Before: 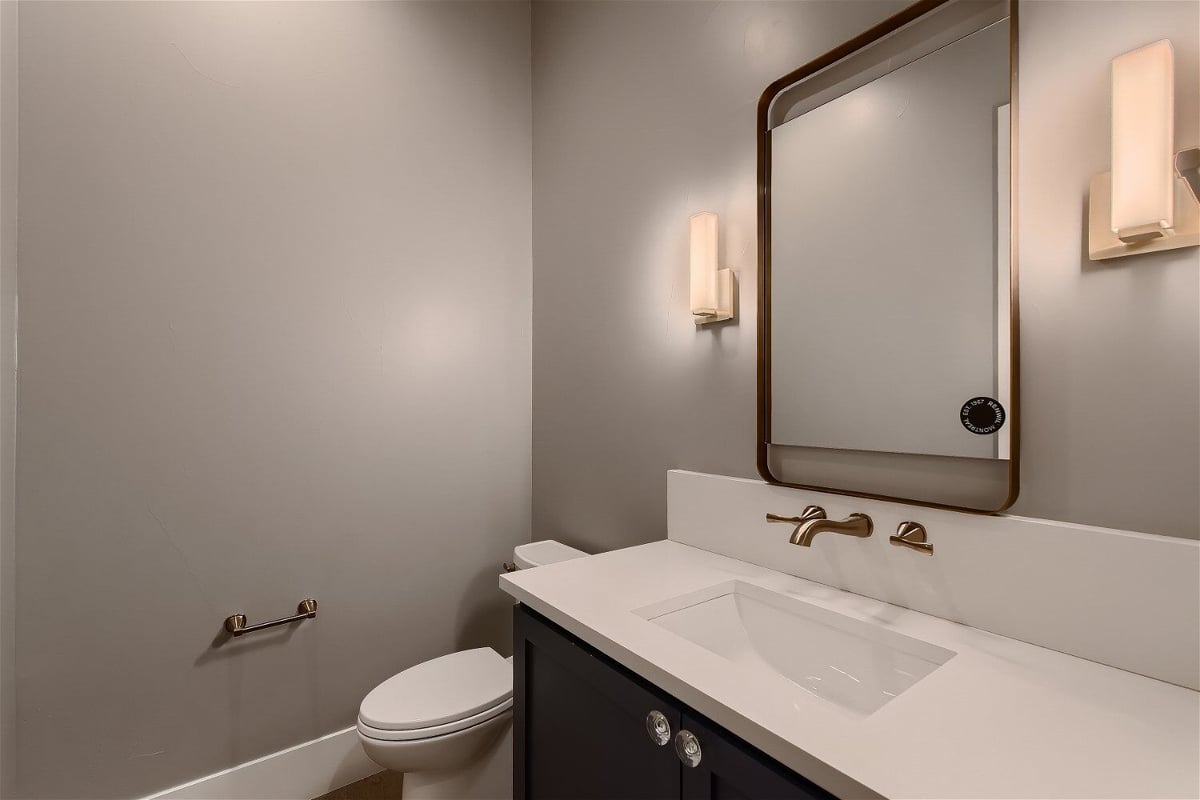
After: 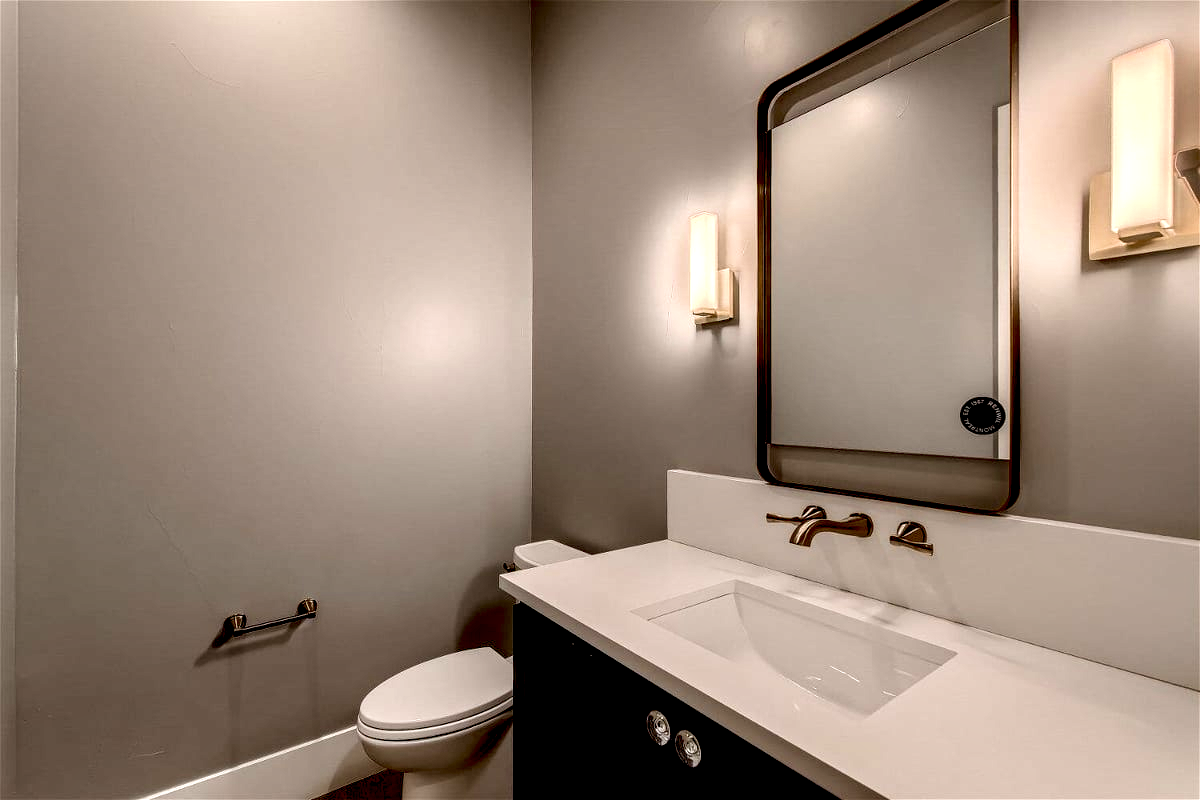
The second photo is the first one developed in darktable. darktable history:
velvia: on, module defaults
exposure: black level correction 0.025, exposure 0.182 EV, compensate highlight preservation false
local contrast: highlights 60%, shadows 60%, detail 160%
